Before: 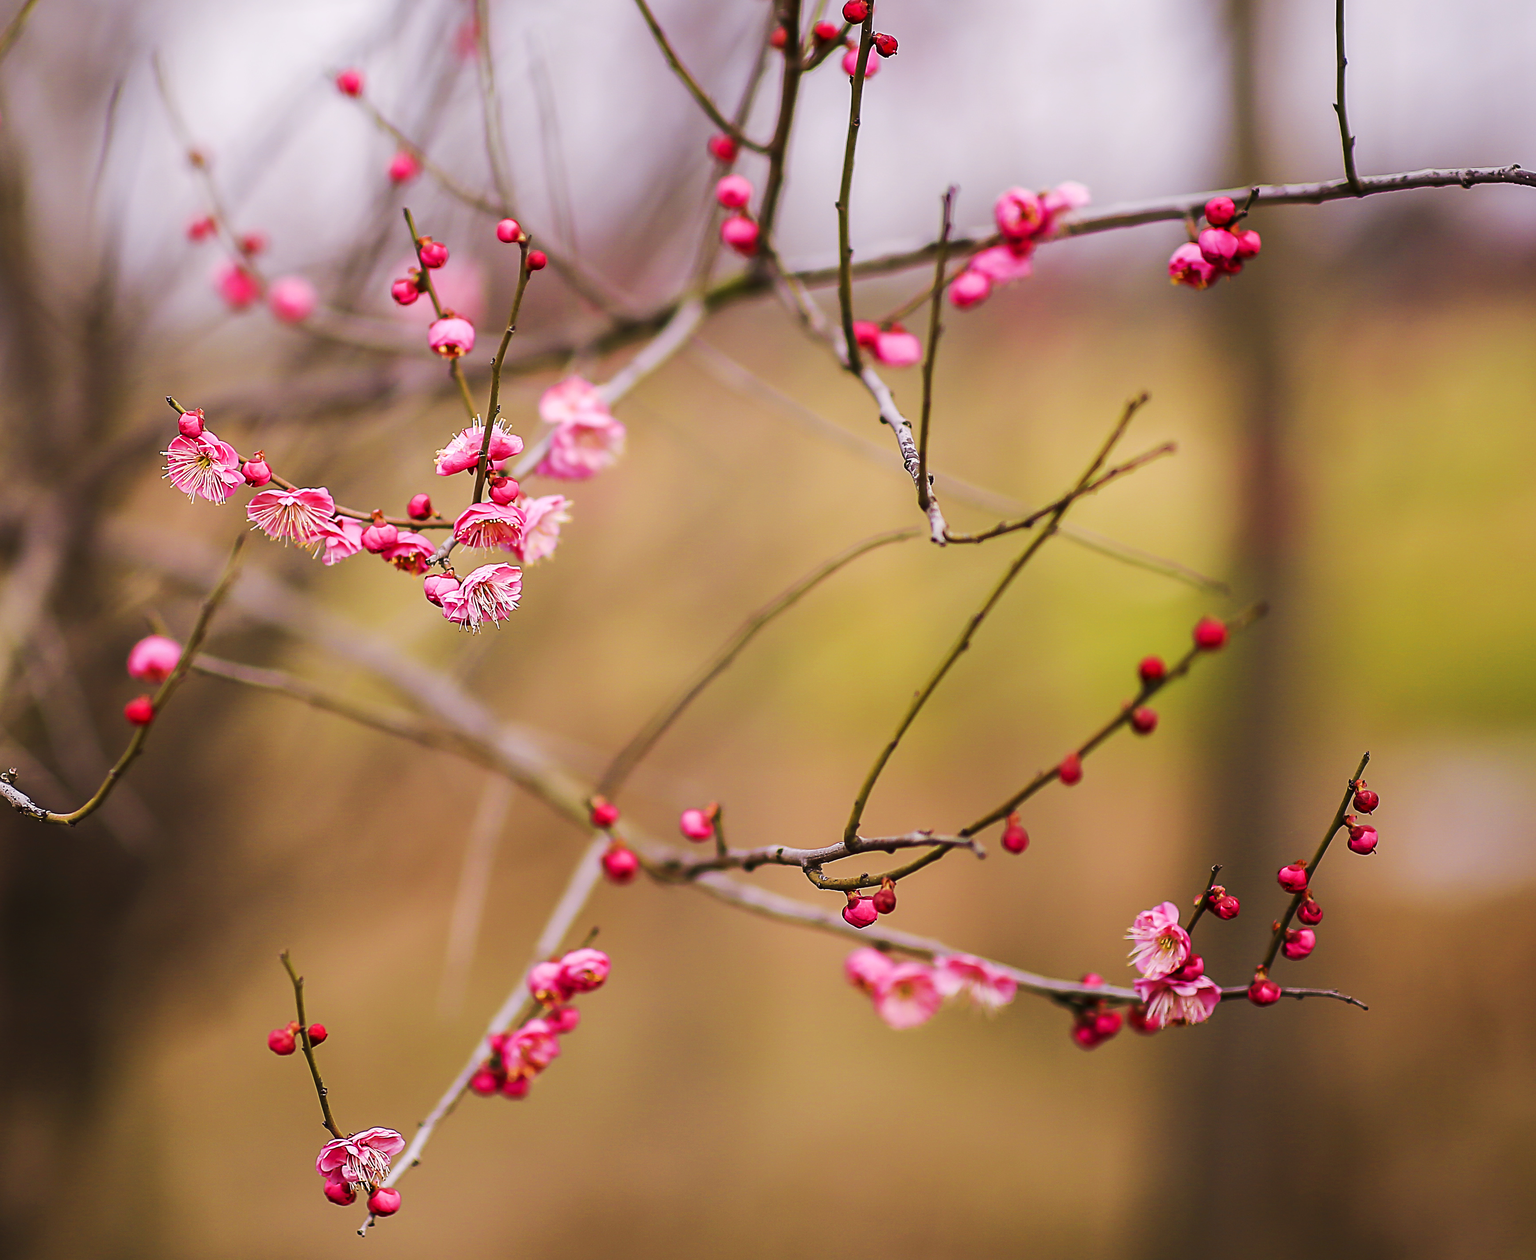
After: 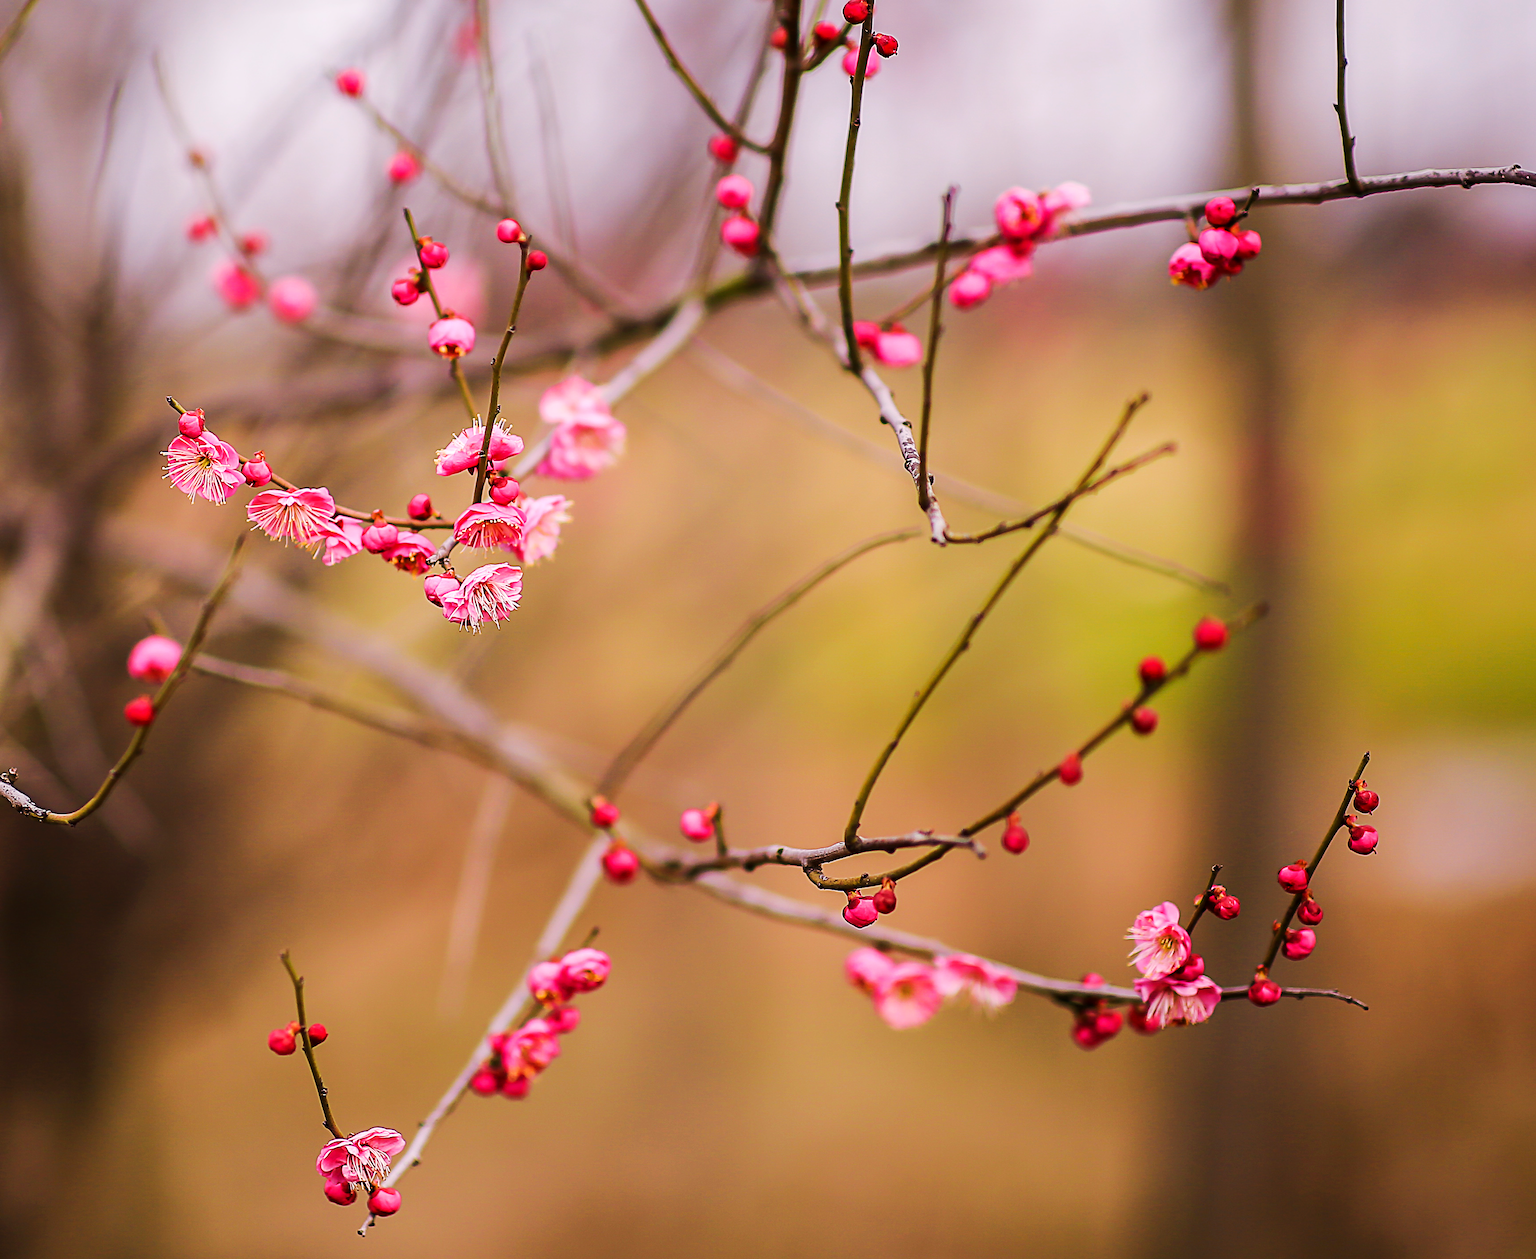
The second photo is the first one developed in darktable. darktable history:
local contrast: mode bilateral grid, contrast 16, coarseness 36, detail 103%, midtone range 0.2
